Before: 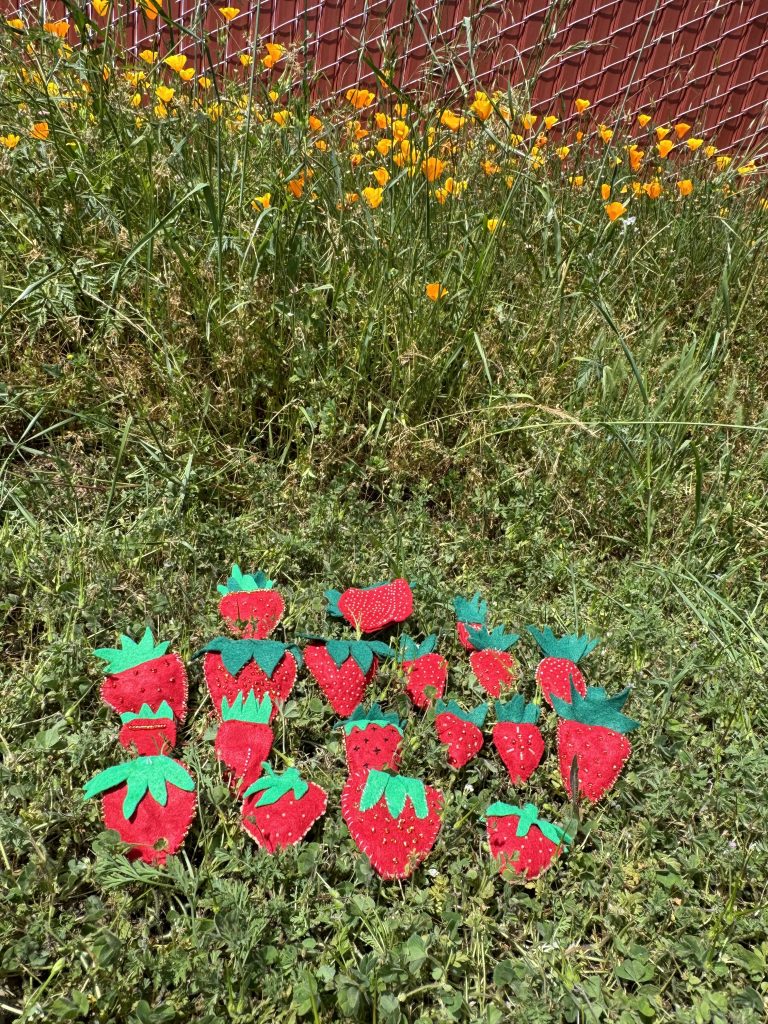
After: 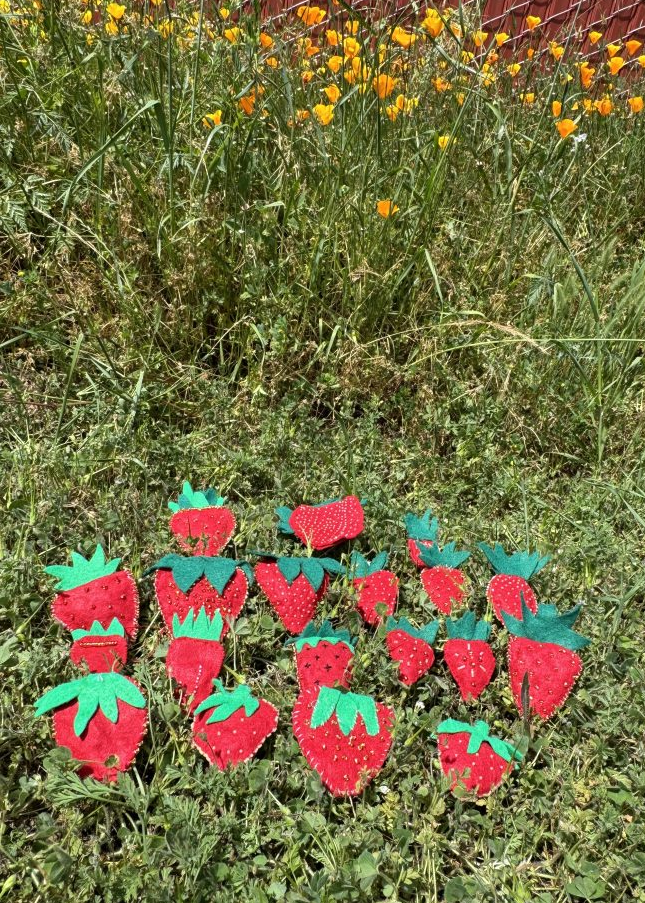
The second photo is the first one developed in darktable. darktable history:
shadows and highlights: shadows 12, white point adjustment 1.2, highlights -0.36, soften with gaussian
crop: left 6.446%, top 8.188%, right 9.538%, bottom 3.548%
